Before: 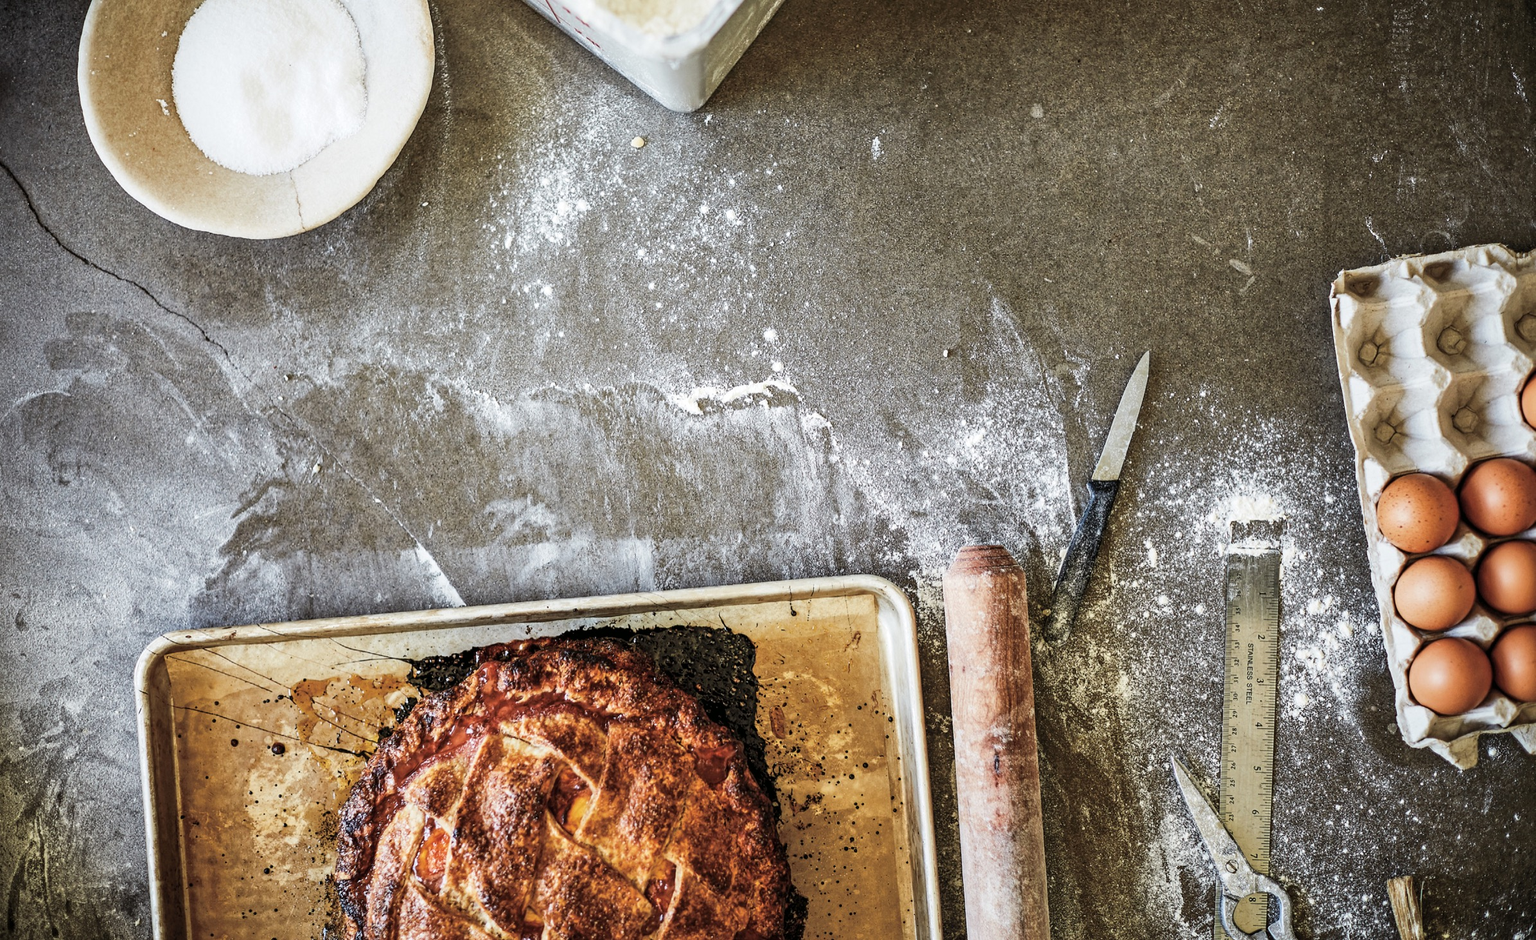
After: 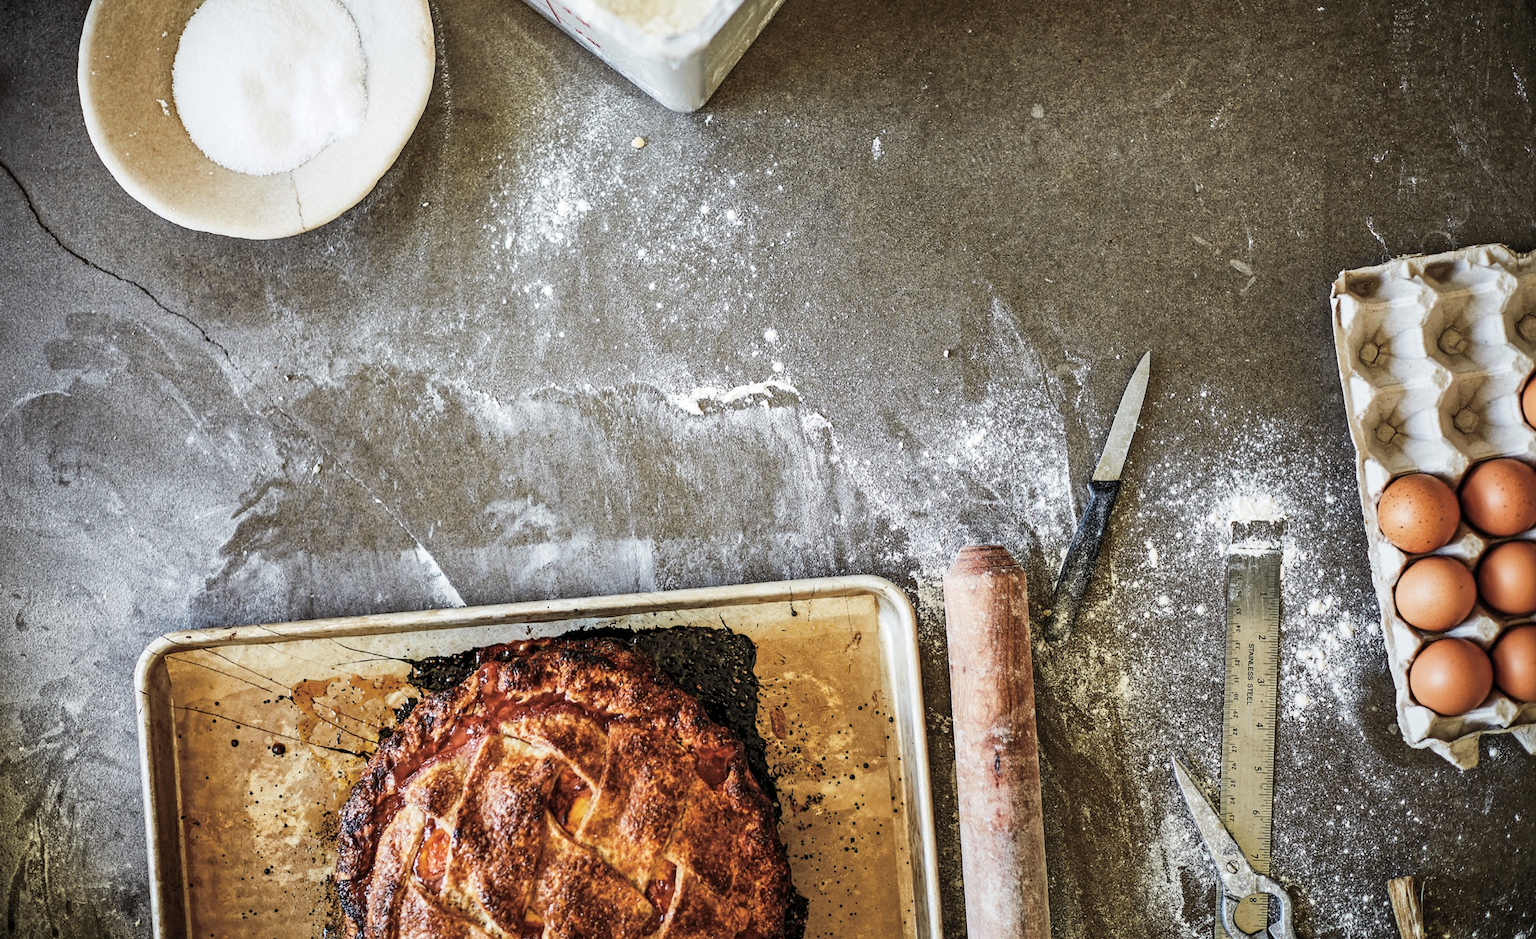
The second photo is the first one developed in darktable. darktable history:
color calibration: illuminant same as pipeline (D50), adaptation none (bypass), x 0.331, y 0.334, temperature 5003.36 K
